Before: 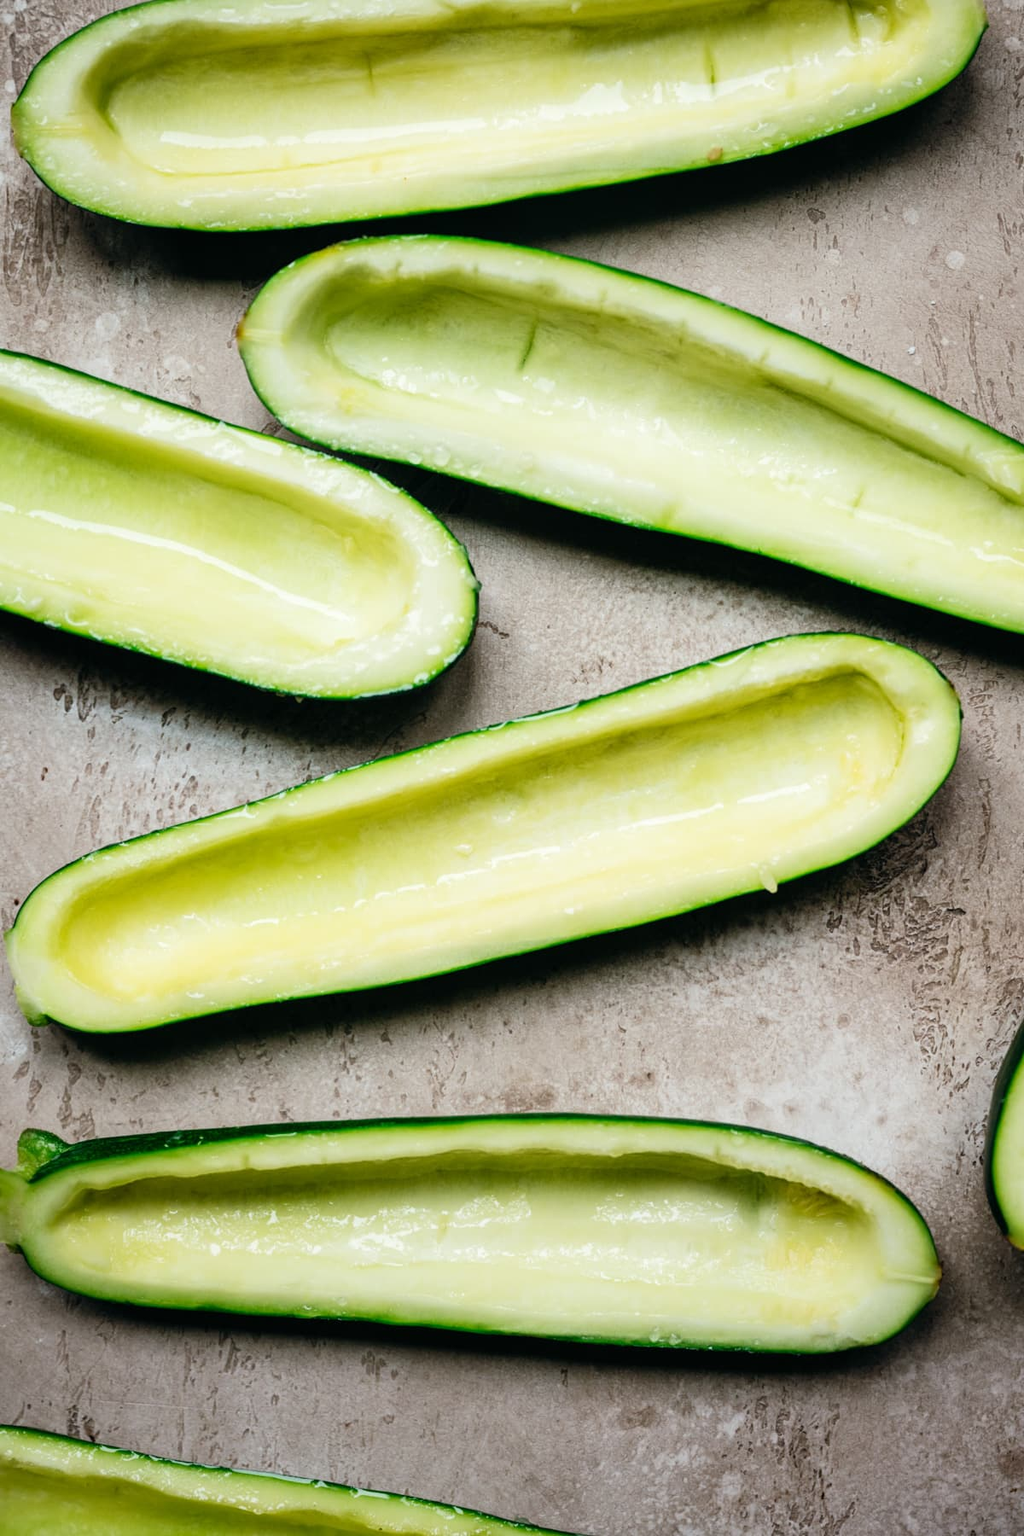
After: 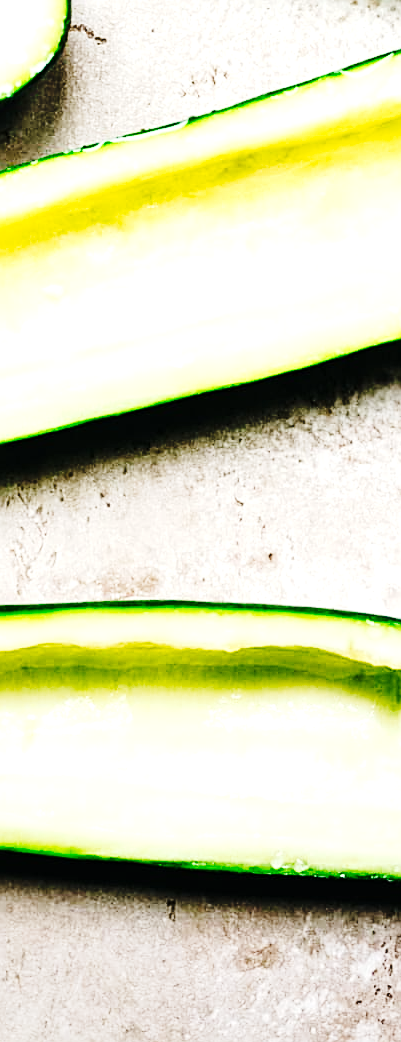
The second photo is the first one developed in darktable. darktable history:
exposure: exposure 0.942 EV, compensate exposure bias true, compensate highlight preservation false
sharpen: on, module defaults
tone curve: curves: ch0 [(0, 0) (0.179, 0.073) (0.265, 0.147) (0.463, 0.553) (0.51, 0.635) (0.716, 0.863) (1, 0.997)], preserve colors none
crop: left 40.903%, top 39.131%, right 25.659%, bottom 2.958%
